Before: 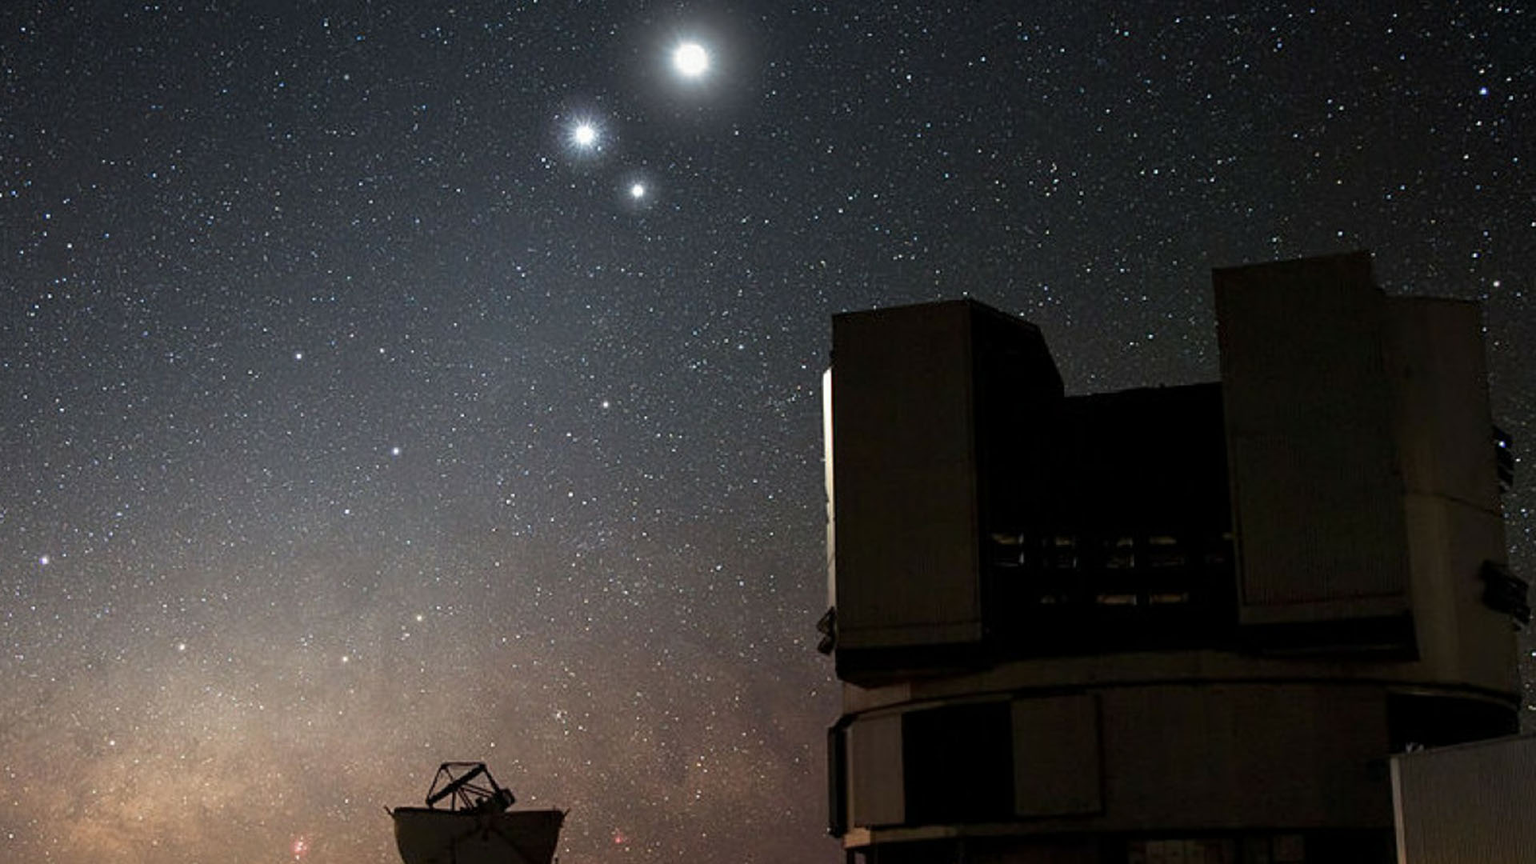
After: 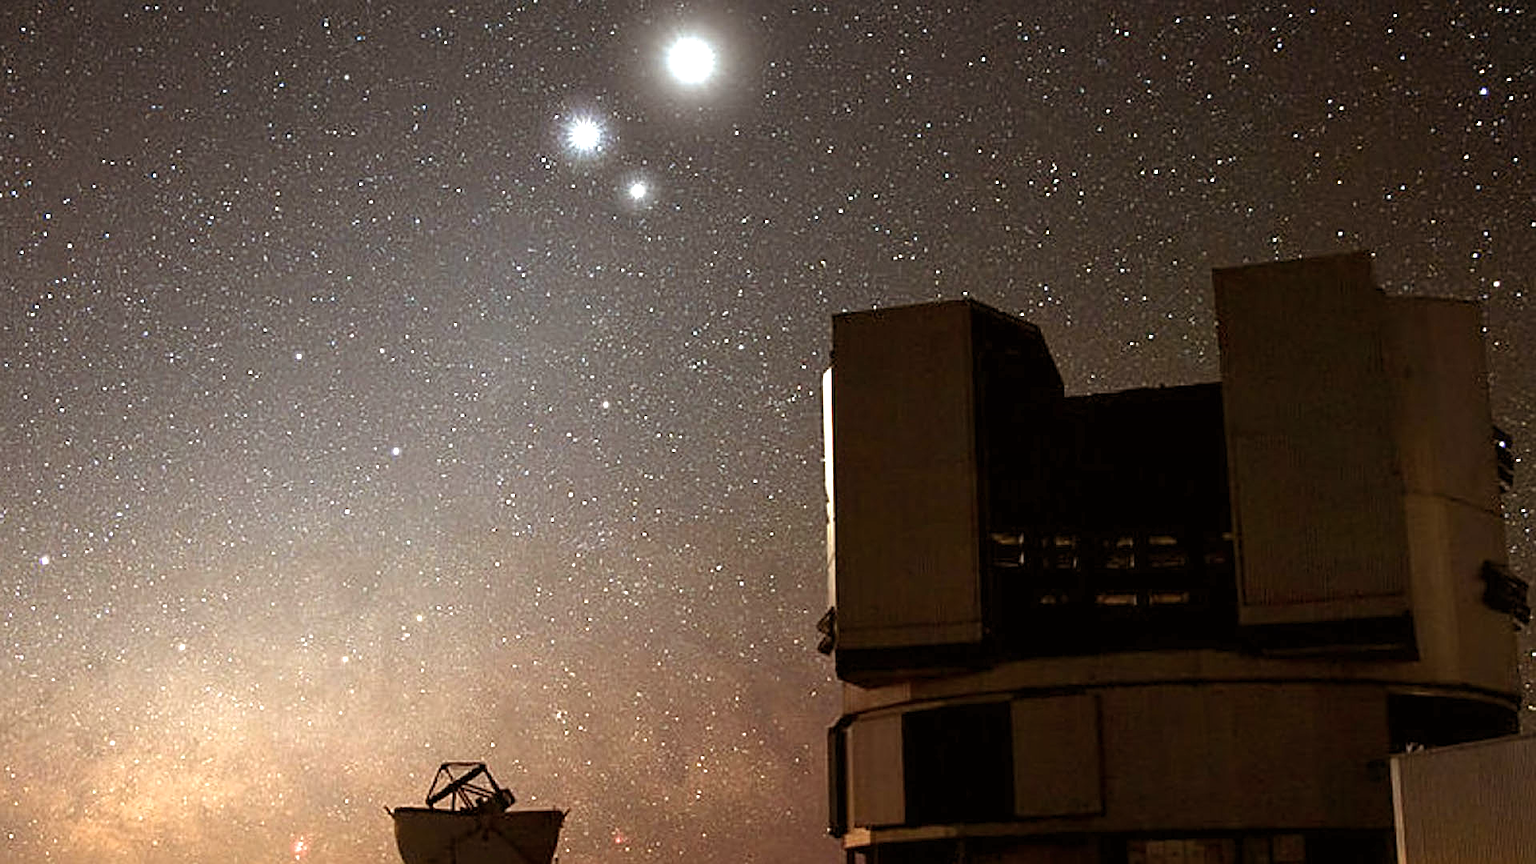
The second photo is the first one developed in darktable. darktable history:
exposure: black level correction 0, exposure 1.379 EV, compensate exposure bias true, compensate highlight preservation false
color balance rgb: shadows lift › chroma 4.41%, shadows lift › hue 27°, power › chroma 2.5%, power › hue 70°, highlights gain › chroma 1%, highlights gain › hue 27°, saturation formula JzAzBz (2021)
contrast brightness saturation: saturation -0.05
graduated density: rotation -180°, offset 24.95
sharpen: amount 0.55
